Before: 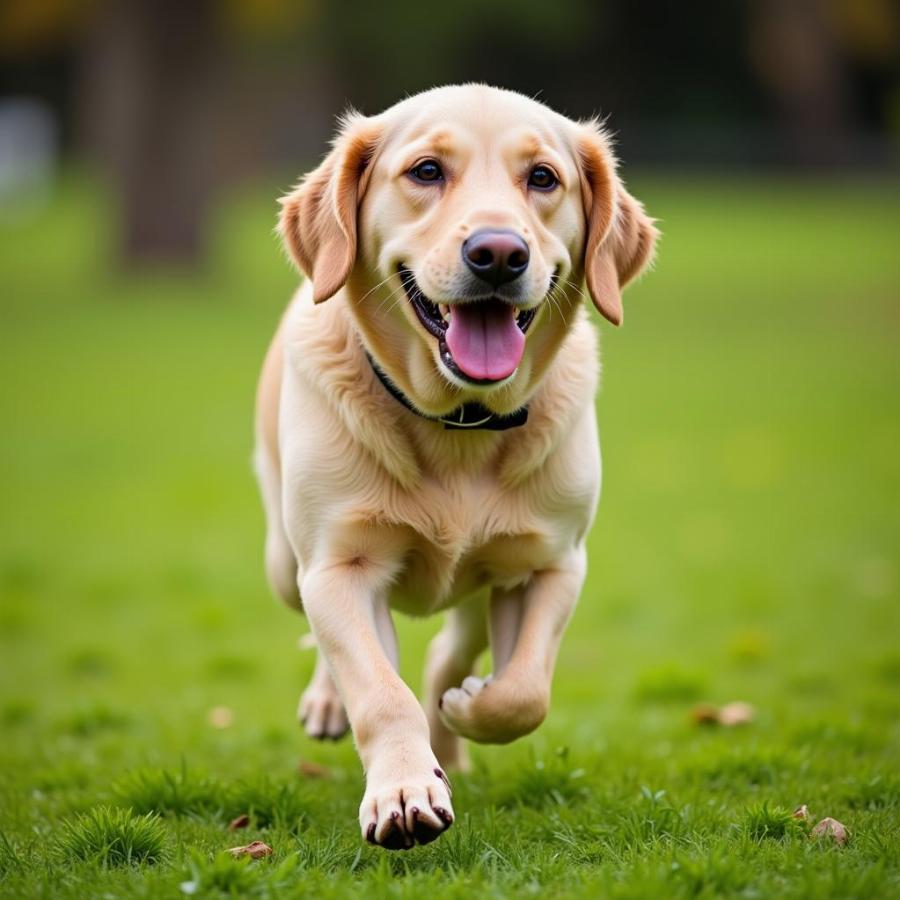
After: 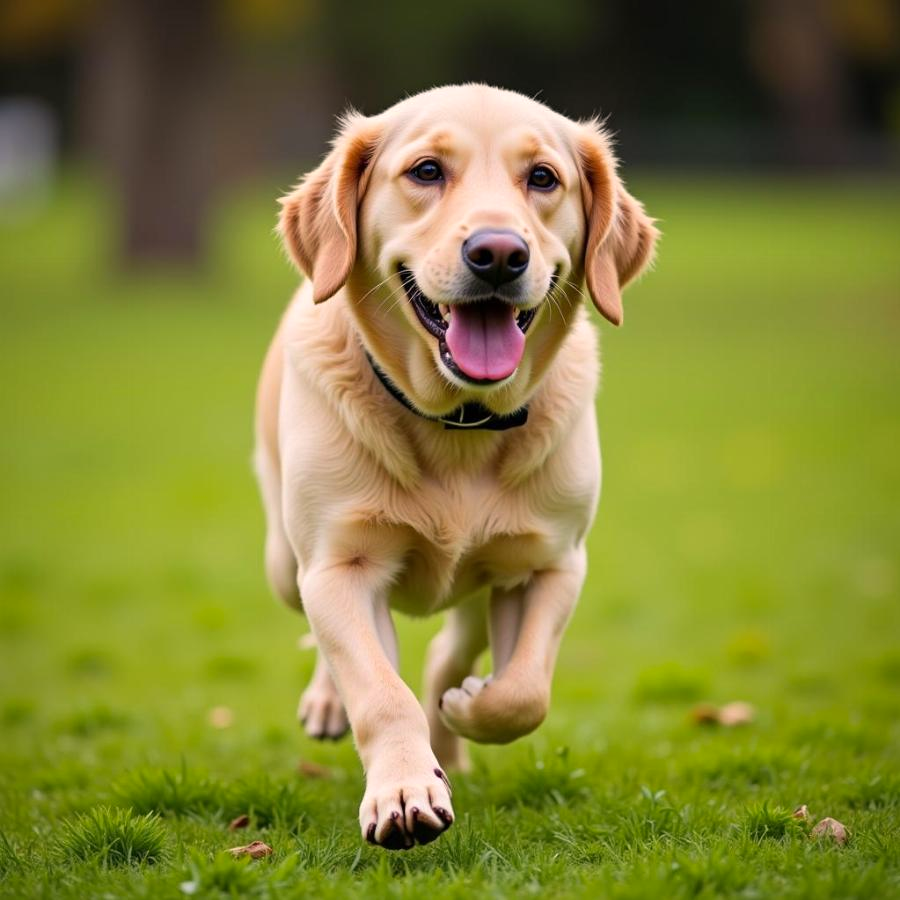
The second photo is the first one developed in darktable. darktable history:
color correction: highlights a* 5.79, highlights b* 4.76
